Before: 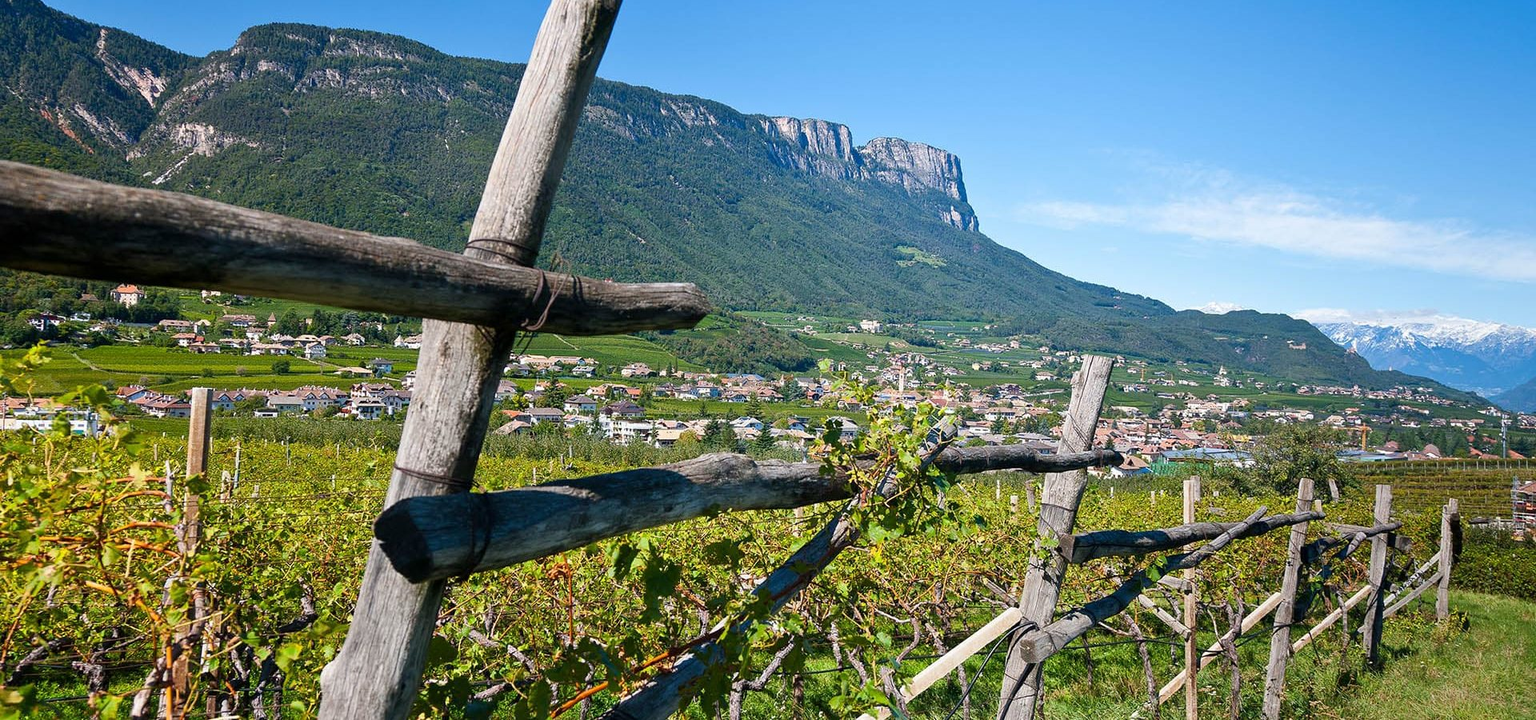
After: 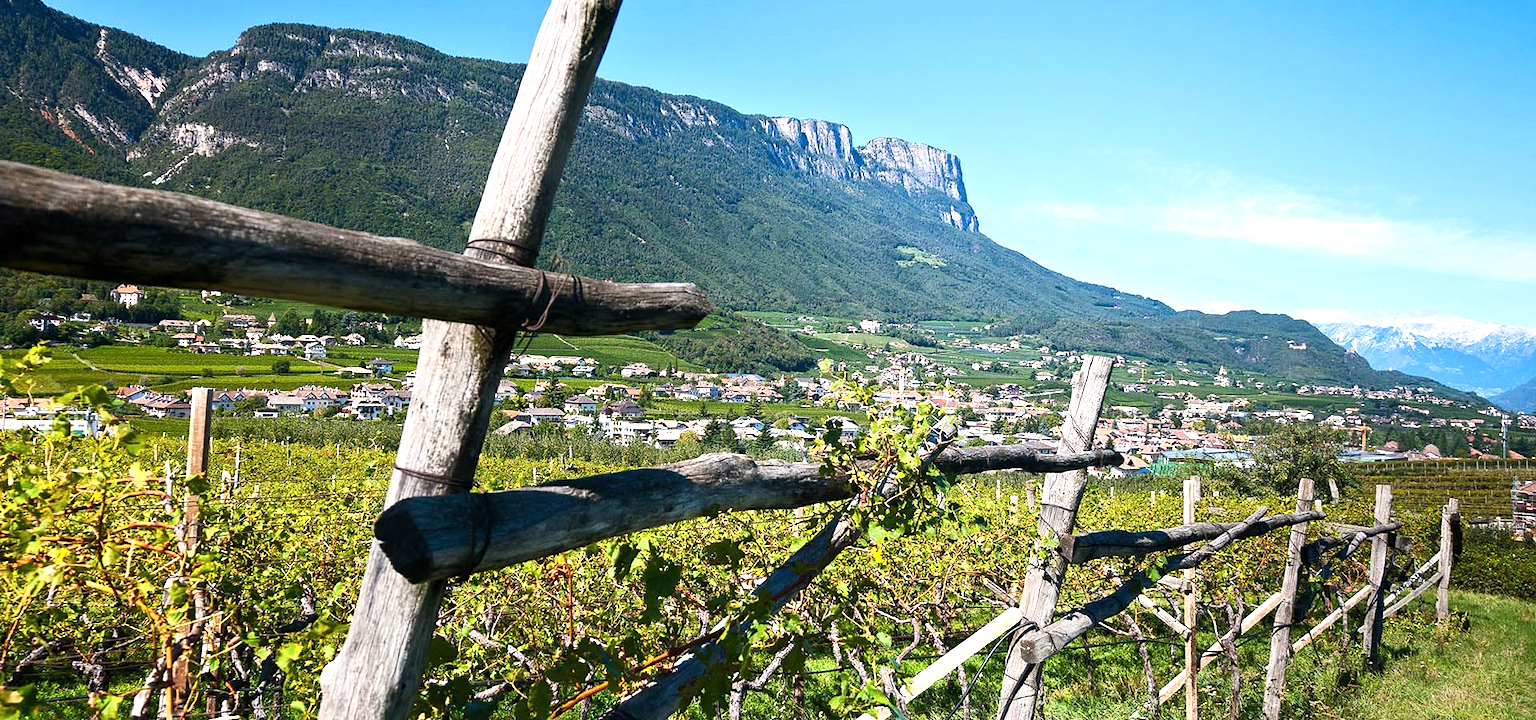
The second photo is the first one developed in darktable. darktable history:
shadows and highlights: shadows 0, highlights 40
tone equalizer: -8 EV 0.001 EV, -7 EV -0.002 EV, -6 EV 0.002 EV, -5 EV -0.03 EV, -4 EV -0.116 EV, -3 EV -0.169 EV, -2 EV 0.24 EV, -1 EV 0.702 EV, +0 EV 0.493 EV
